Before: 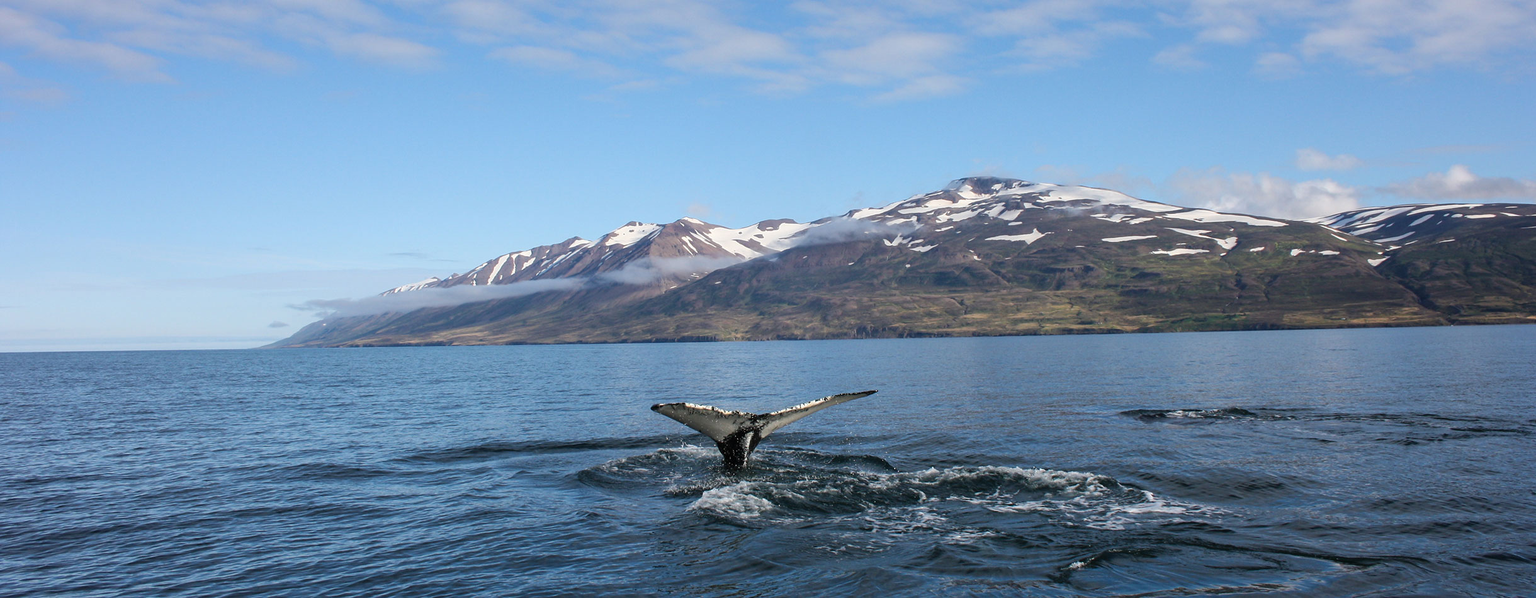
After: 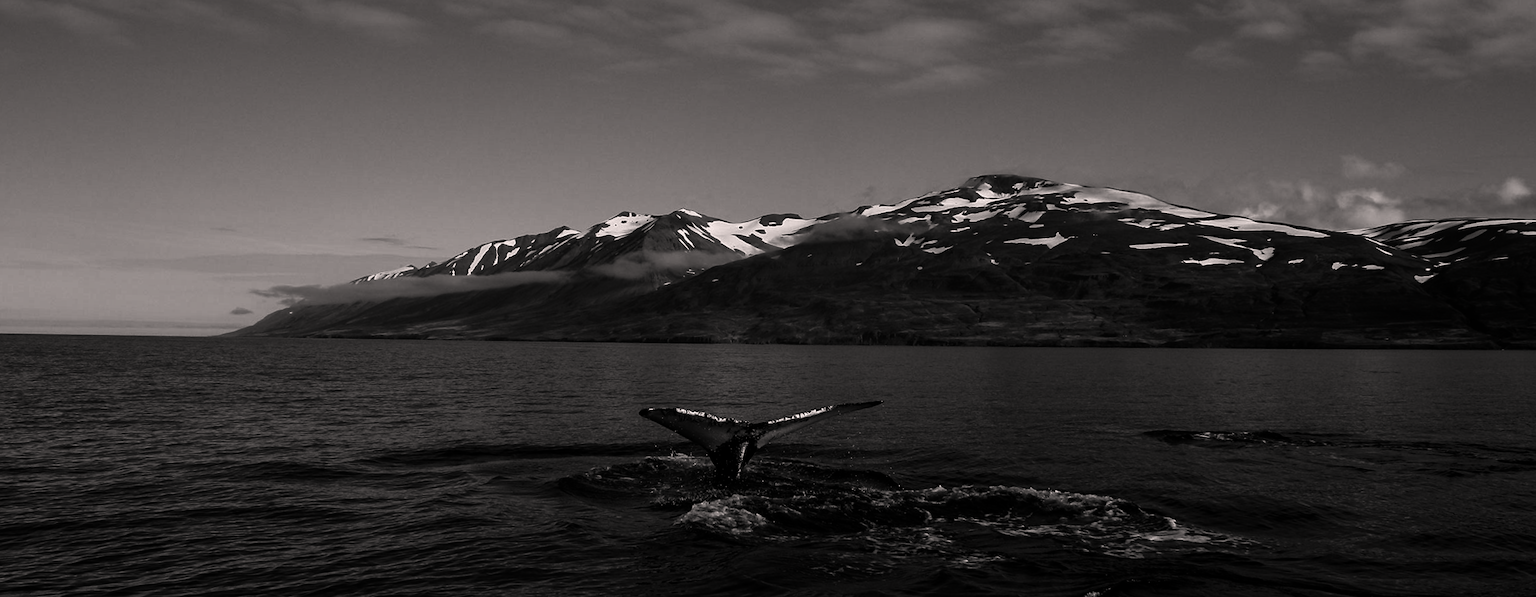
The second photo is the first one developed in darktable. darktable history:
contrast brightness saturation: contrast 0.02, brightness -1, saturation -1
color correction: highlights a* 3.22, highlights b* 1.93, saturation 1.19
color calibration: illuminant as shot in camera, x 0.358, y 0.373, temperature 4628.91 K
base curve: exposure shift 0, preserve colors none
velvia: on, module defaults
crop and rotate: angle -1.69°
